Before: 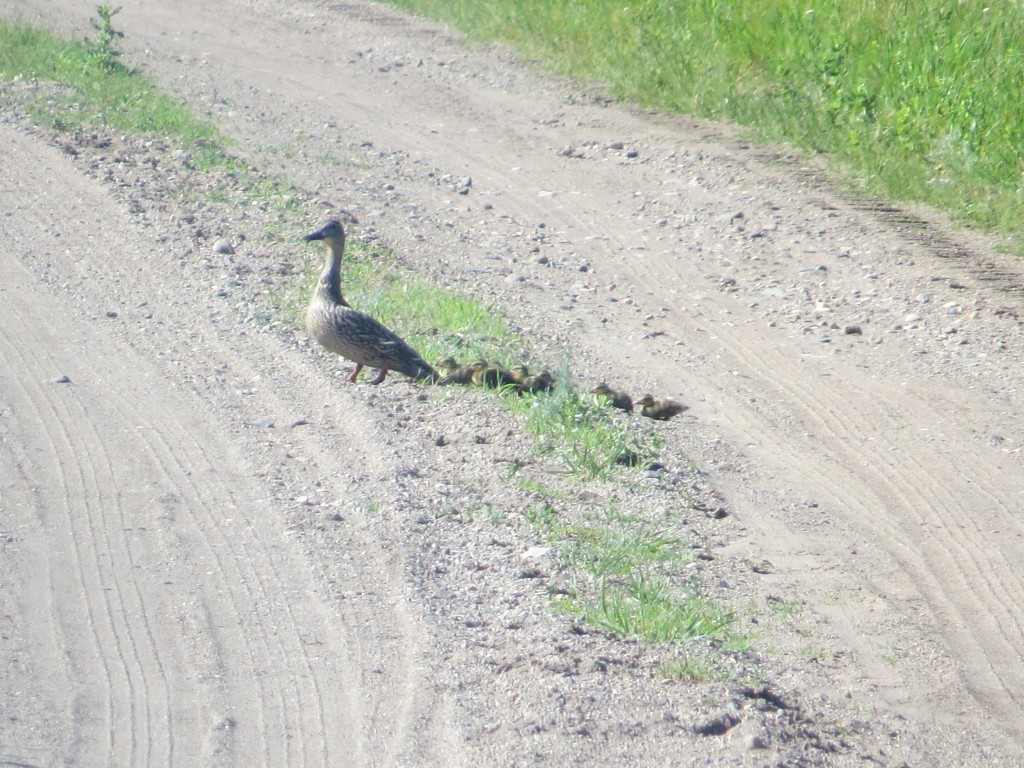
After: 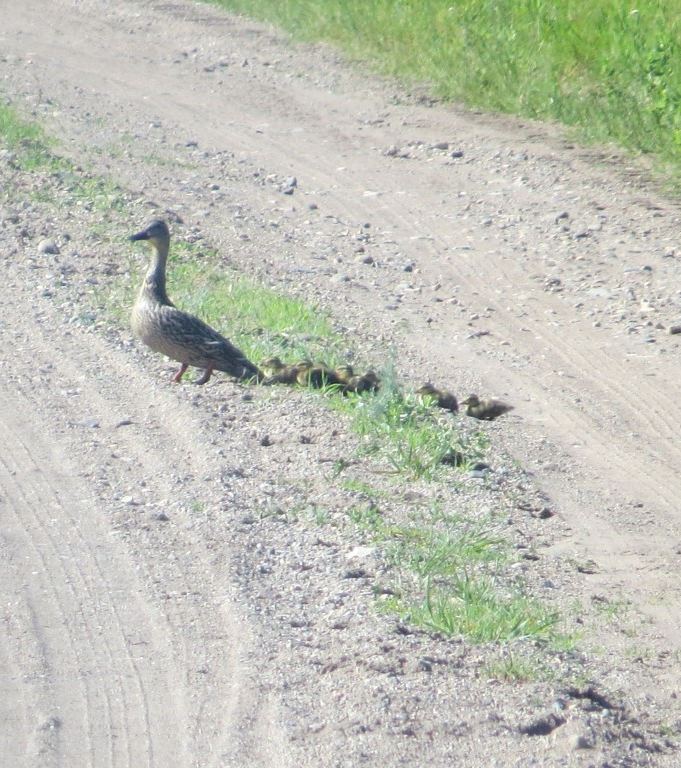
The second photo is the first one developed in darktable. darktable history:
crop: left 17.129%, right 16.181%
